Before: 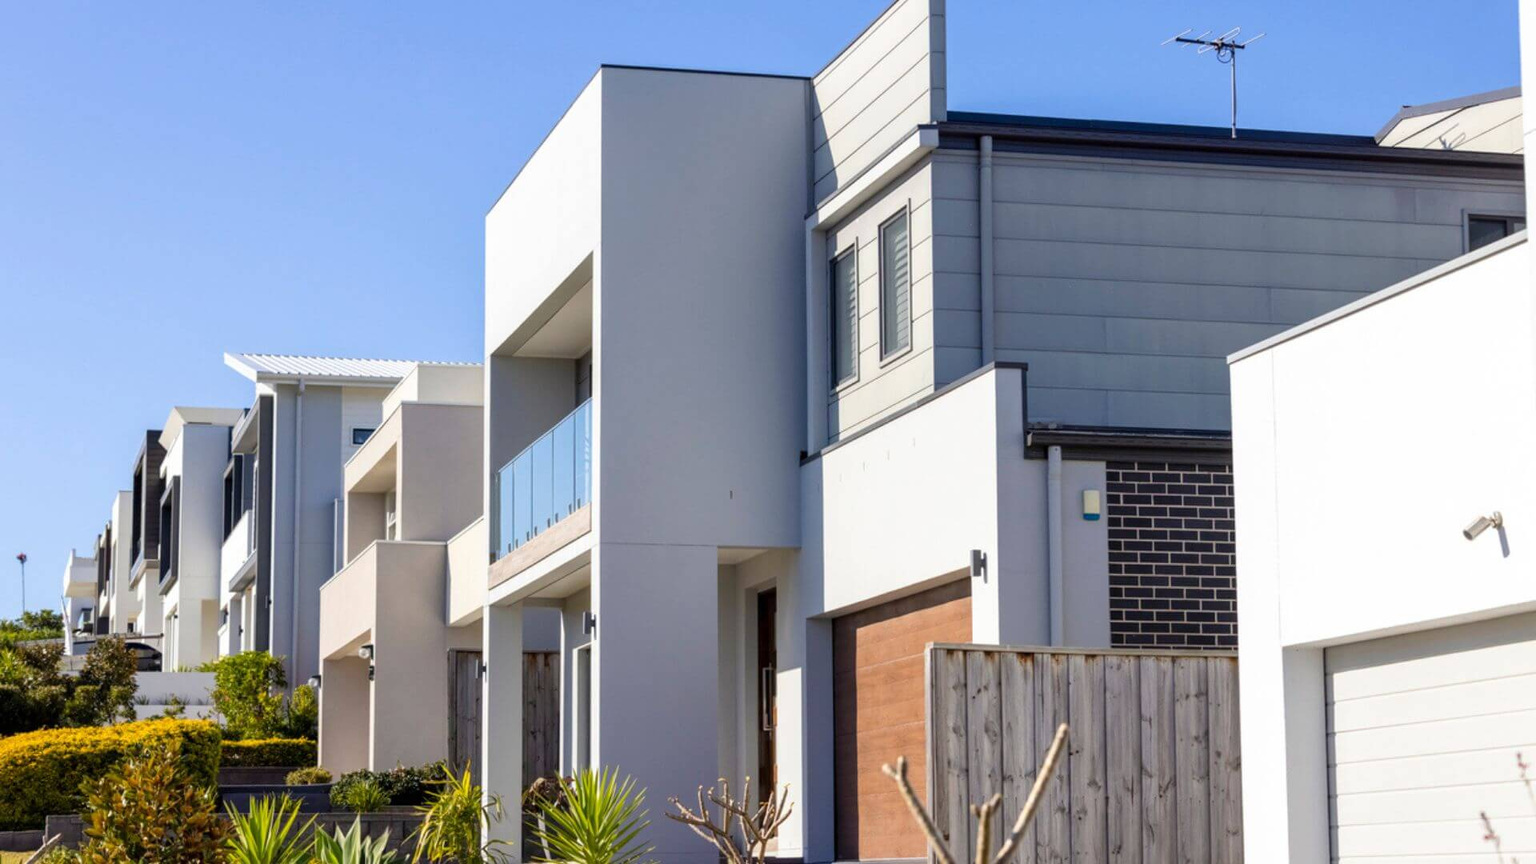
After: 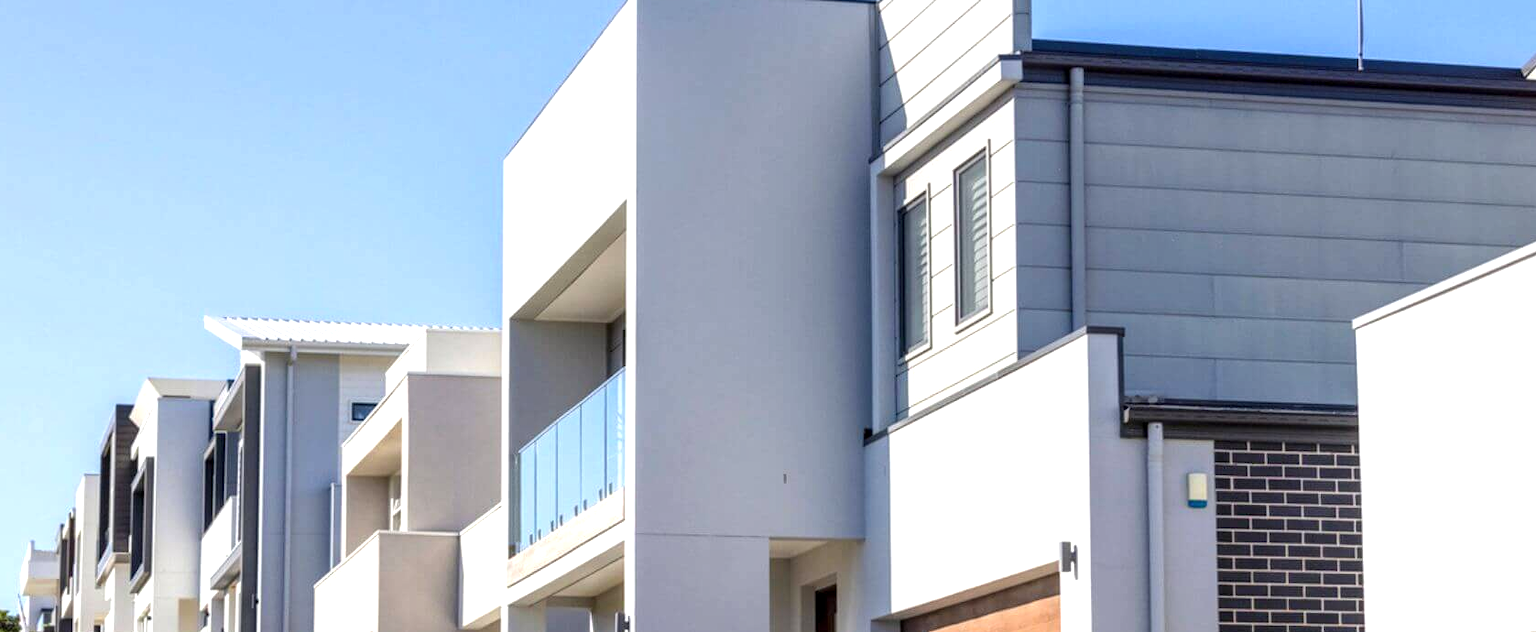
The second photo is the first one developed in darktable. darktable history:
exposure: black level correction 0, exposure 0.5 EV, compensate exposure bias true, compensate highlight preservation false
crop: left 2.984%, top 8.947%, right 9.652%, bottom 26.987%
local contrast: on, module defaults
